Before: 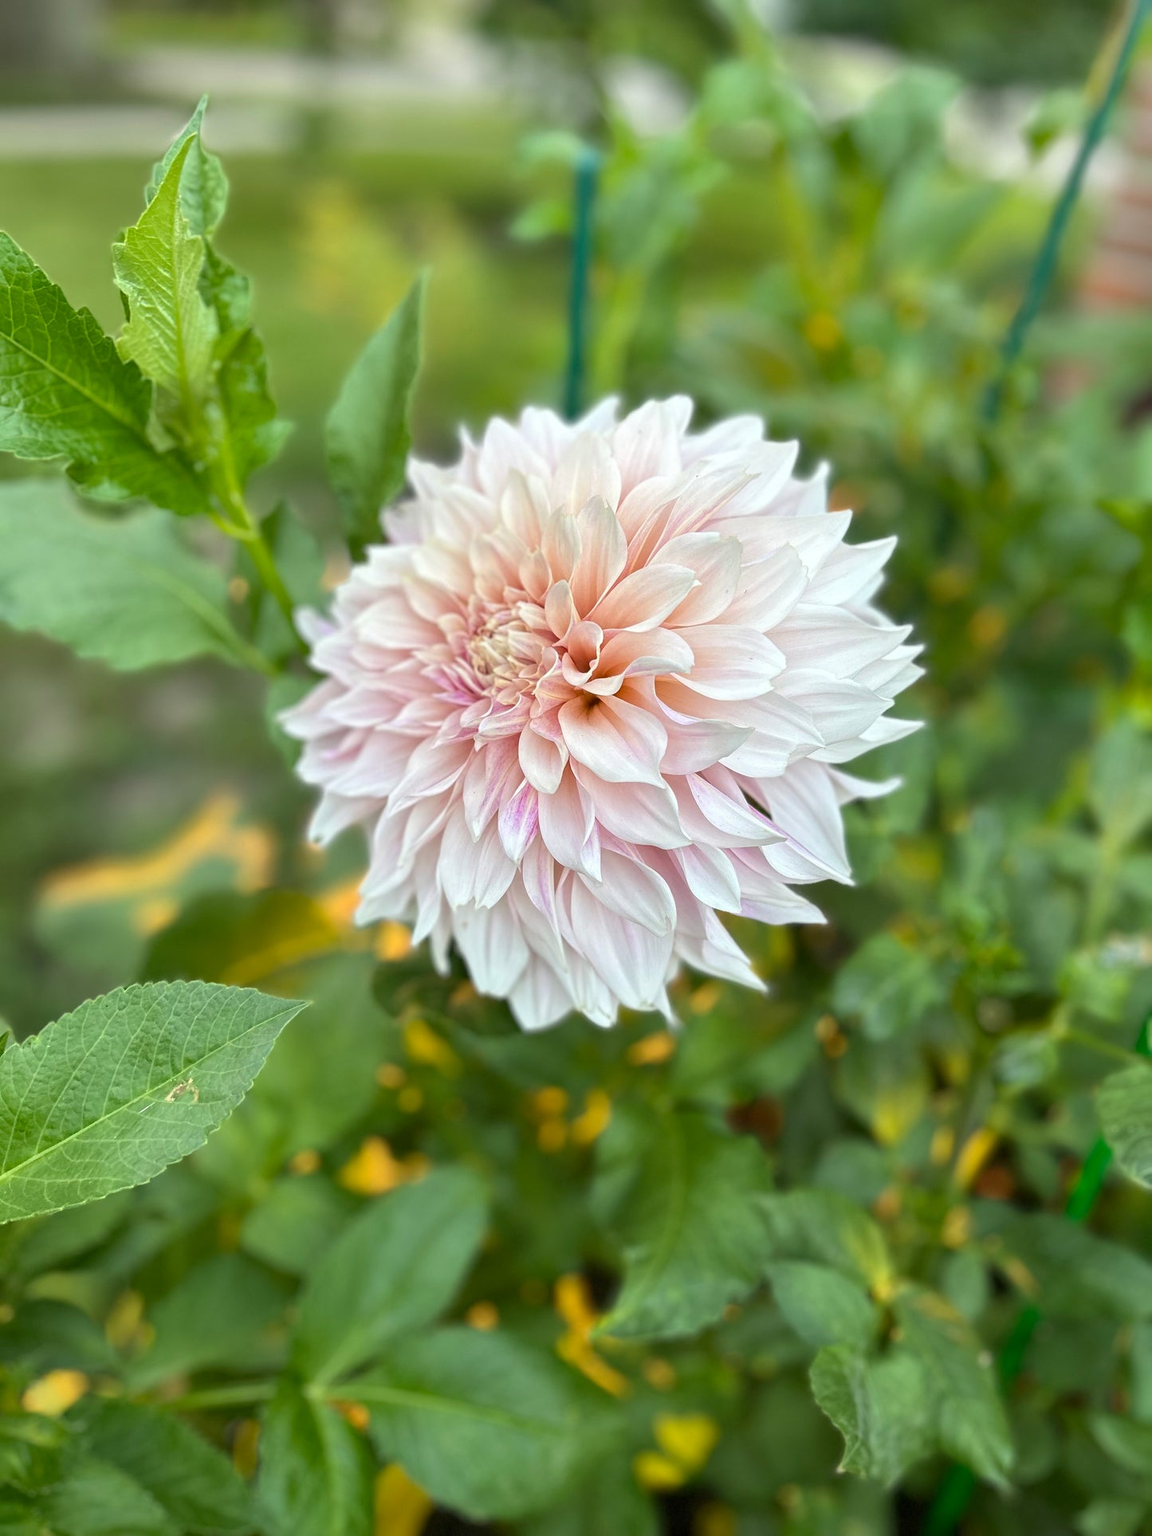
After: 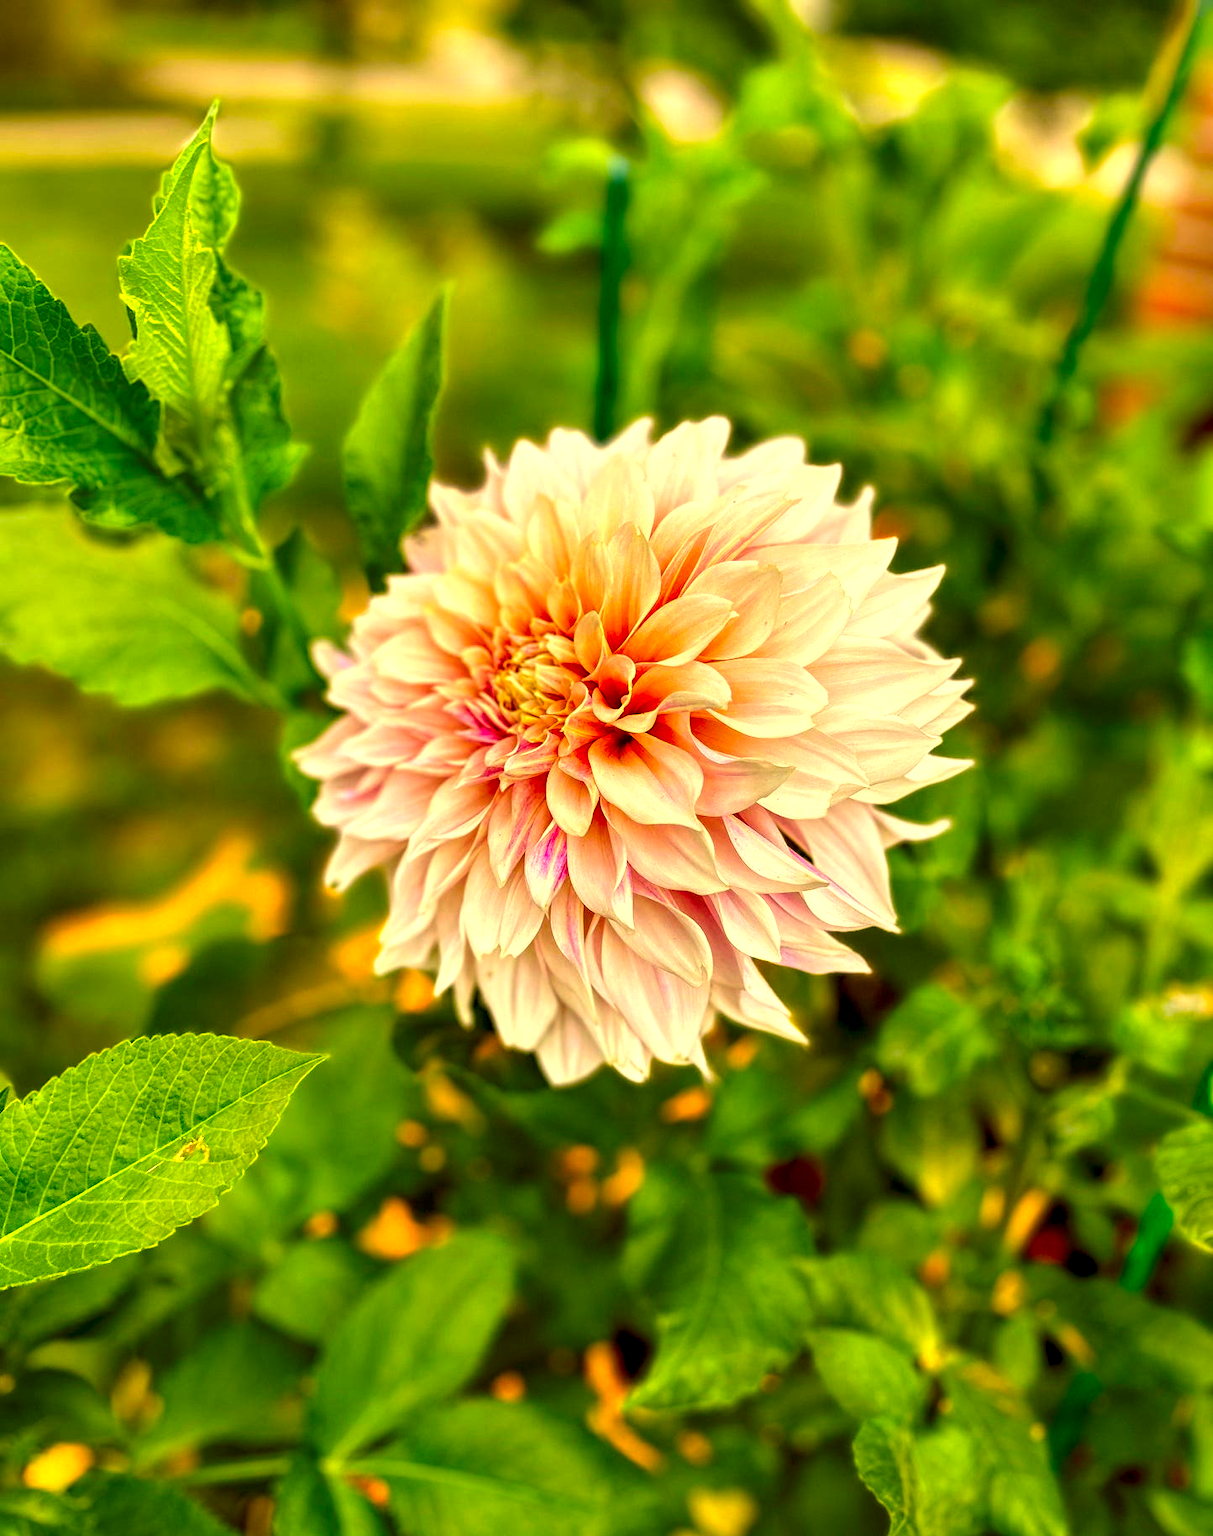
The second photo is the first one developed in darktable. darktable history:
local contrast: on, module defaults
exposure: black level correction 0.002, compensate highlight preservation false
contrast equalizer: y [[0.6 ×6], [0.55 ×6], [0 ×6], [0 ×6], [0 ×6]]
color correction: highlights a* 10.64, highlights b* 30.09, shadows a* 2.6, shadows b* 18.07, saturation 1.75
crop and rotate: top 0.012%, bottom 5.041%
